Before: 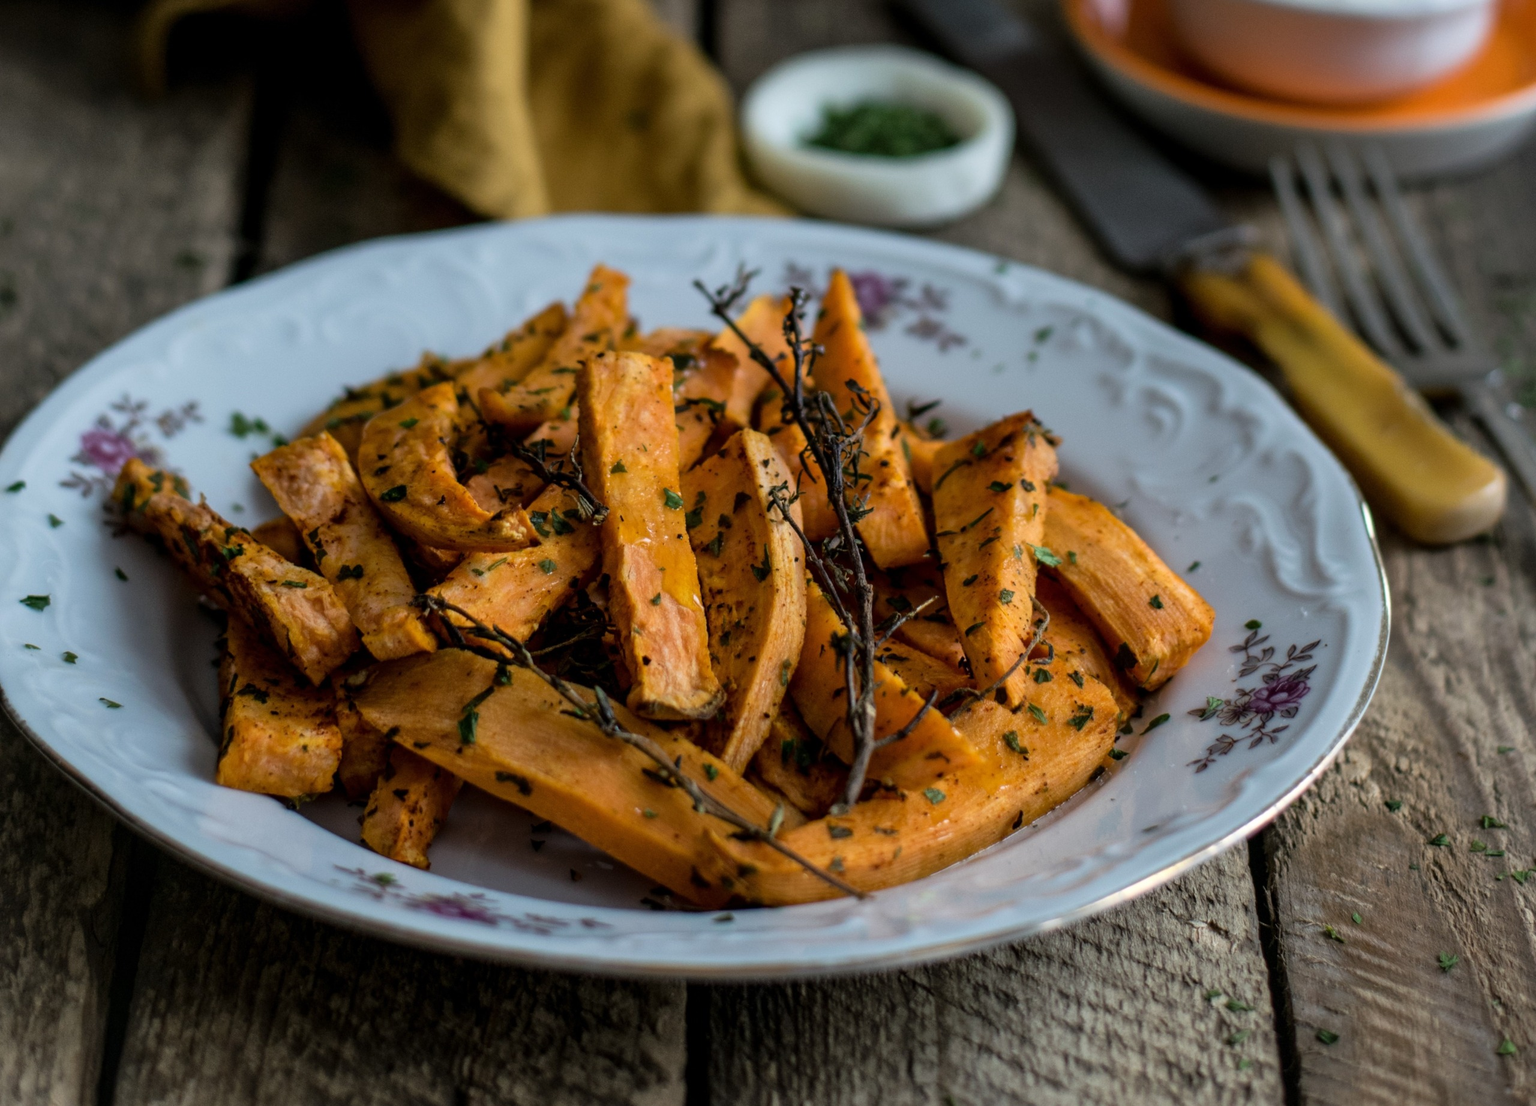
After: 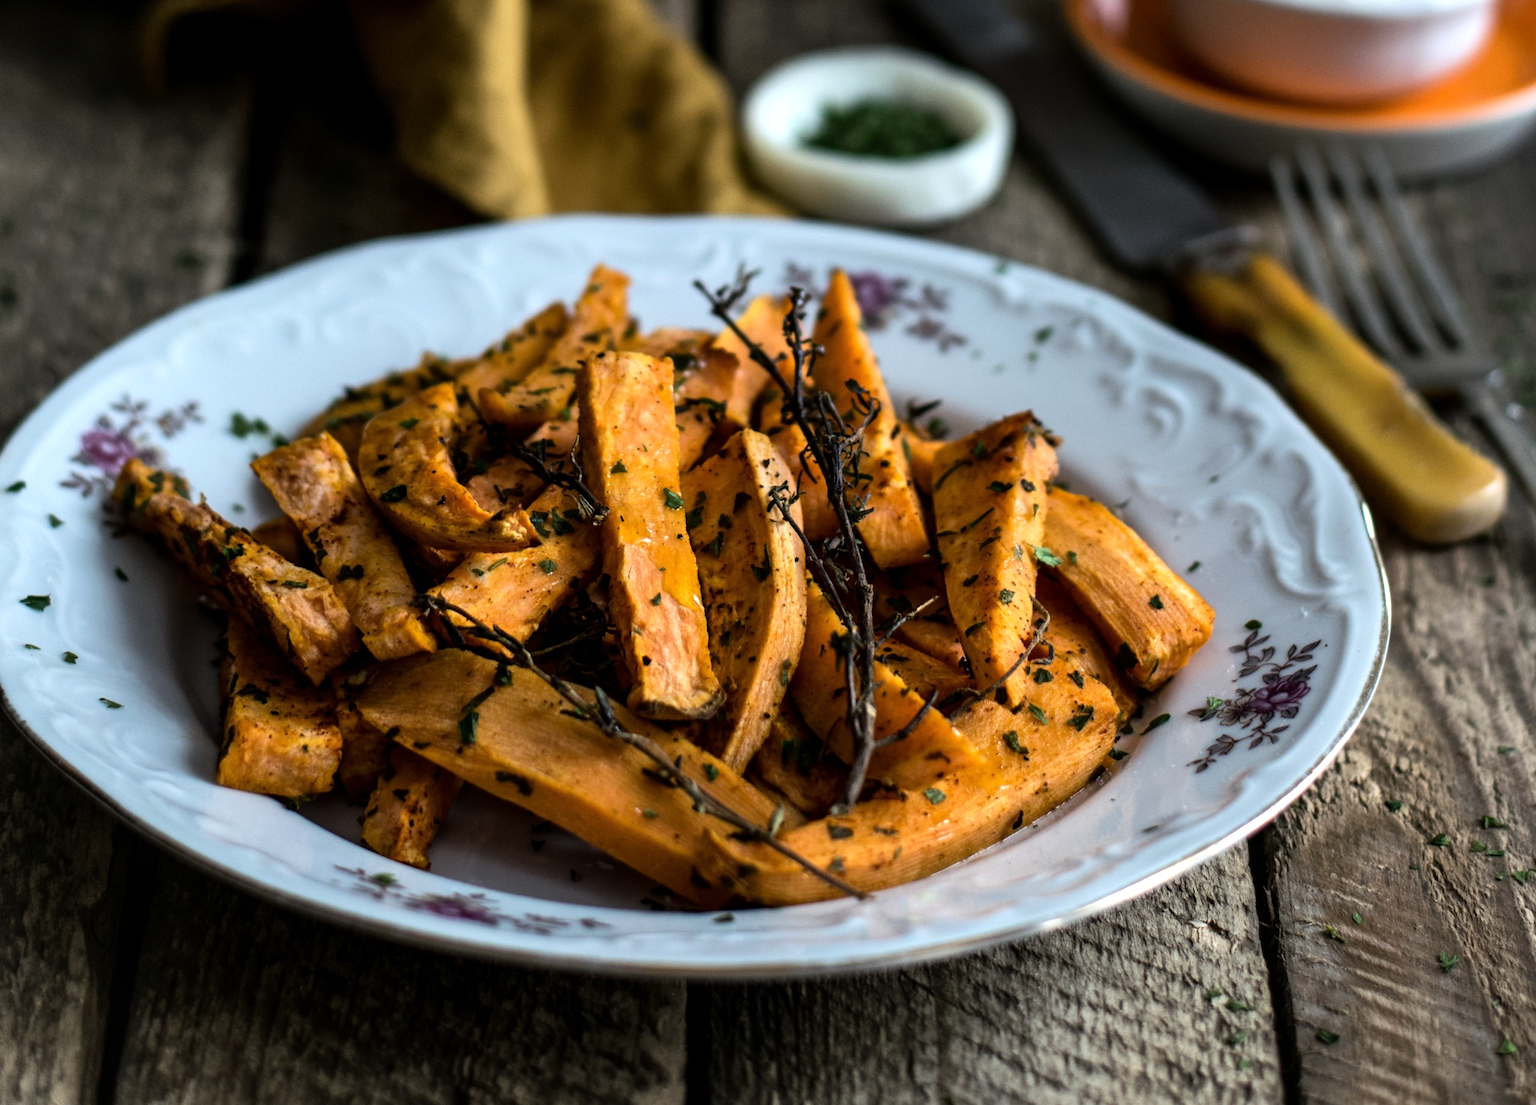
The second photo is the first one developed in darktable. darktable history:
tone equalizer: -8 EV -0.746 EV, -7 EV -0.704 EV, -6 EV -0.563 EV, -5 EV -0.406 EV, -3 EV 0.379 EV, -2 EV 0.6 EV, -1 EV 0.7 EV, +0 EV 0.75 EV, edges refinement/feathering 500, mask exposure compensation -1.57 EV, preserve details no
